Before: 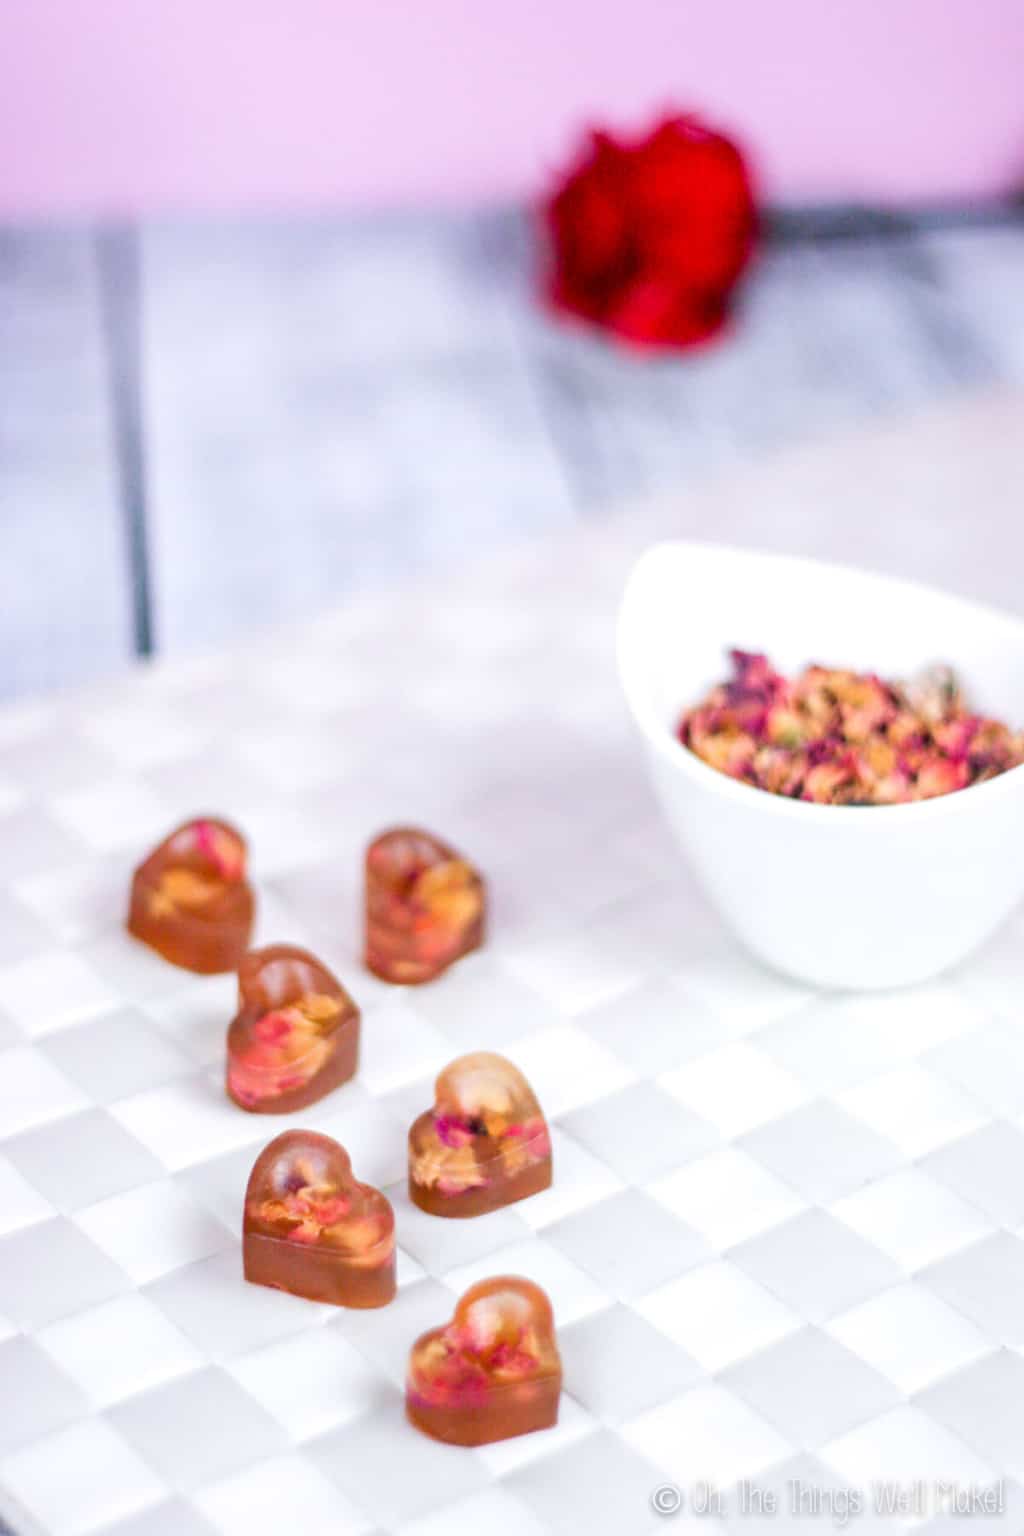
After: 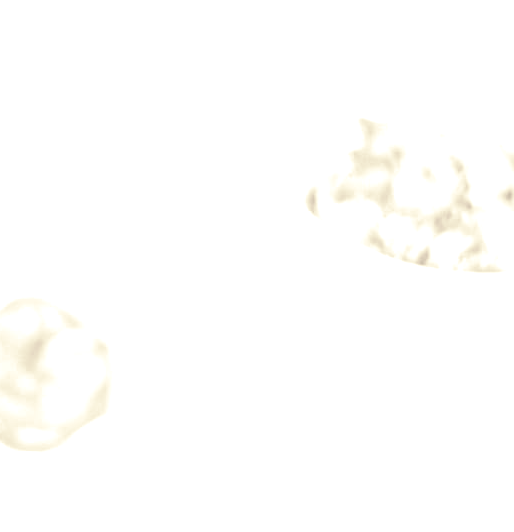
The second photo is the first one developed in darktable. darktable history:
global tonemap: drago (1, 100), detail 1
colorize: hue 36°, saturation 71%, lightness 80.79%
split-toning: shadows › hue 277.2°, shadows › saturation 0.74
crop: left 36.607%, top 34.735%, right 13.146%, bottom 30.611%
